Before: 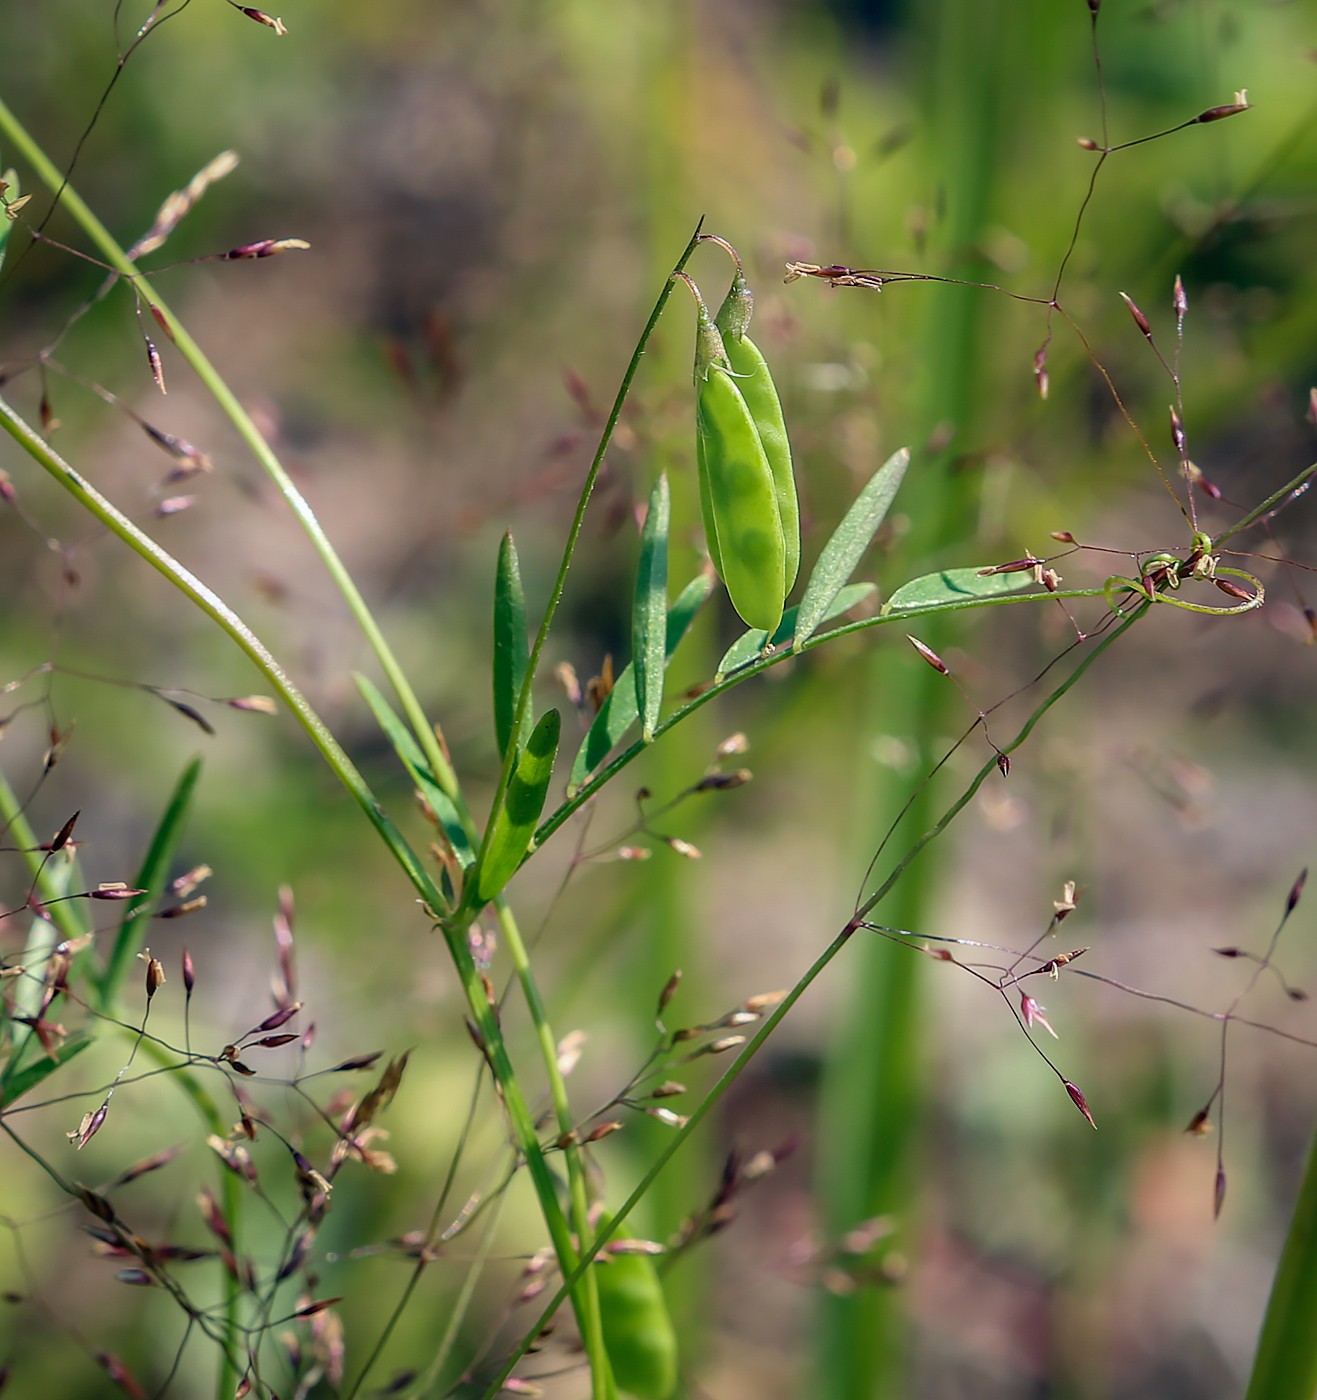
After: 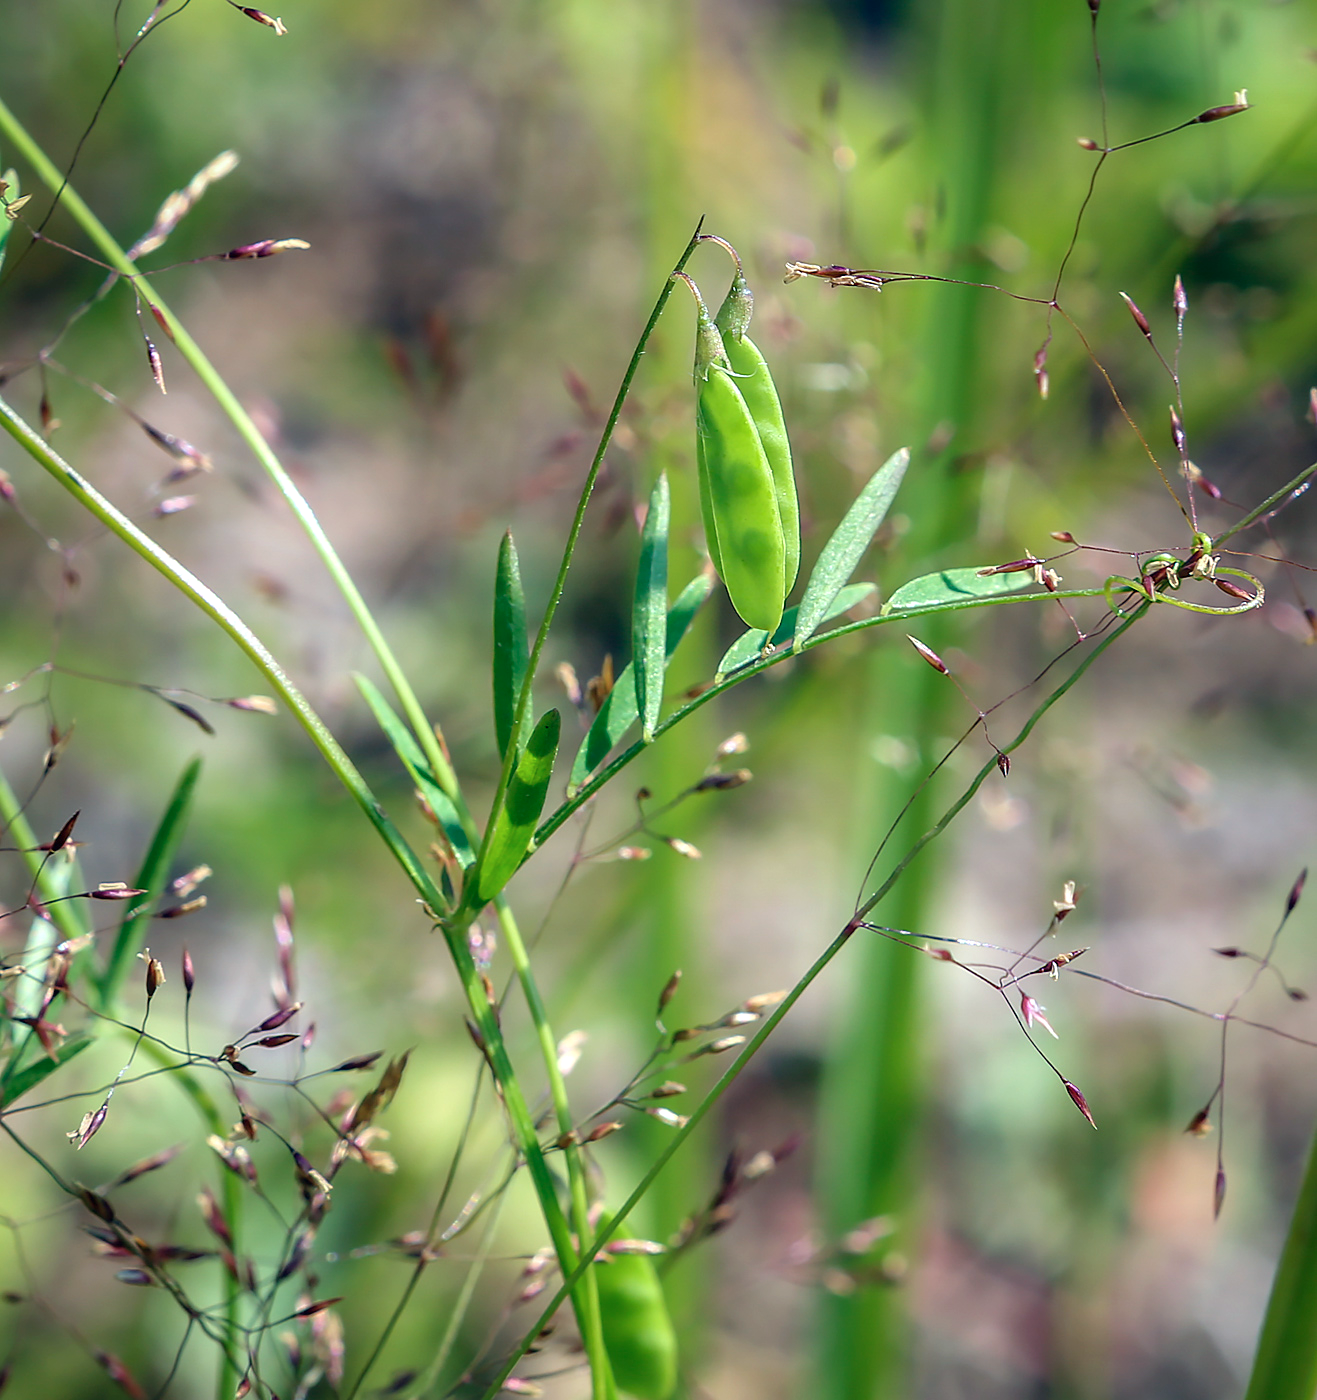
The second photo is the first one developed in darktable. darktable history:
color calibration: illuminant Planckian (black body), adaptation linear Bradford (ICC v4), x 0.364, y 0.367, temperature 4417.5 K
exposure: black level correction 0, exposure 0.499 EV, compensate highlight preservation false
